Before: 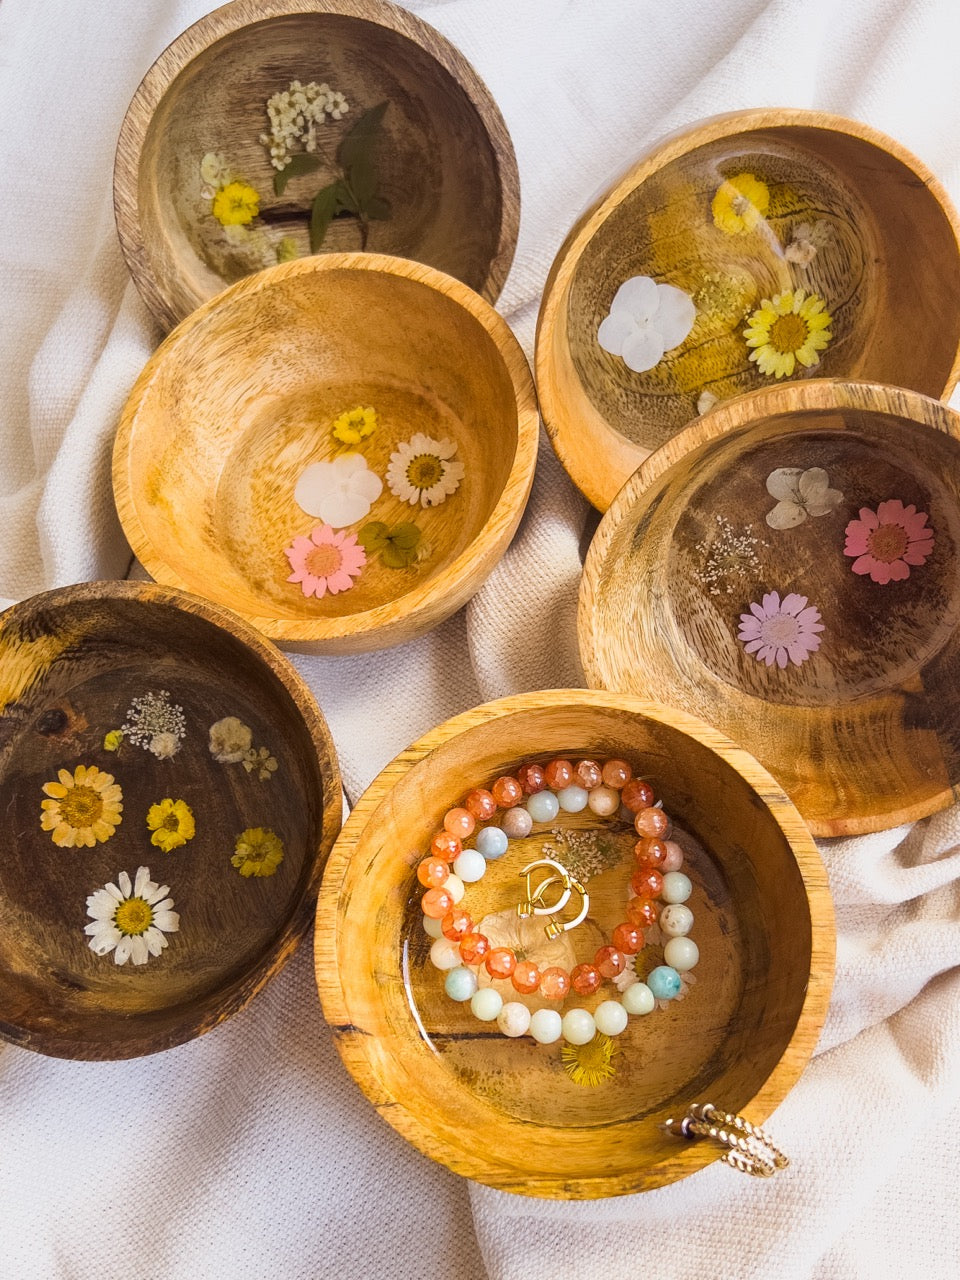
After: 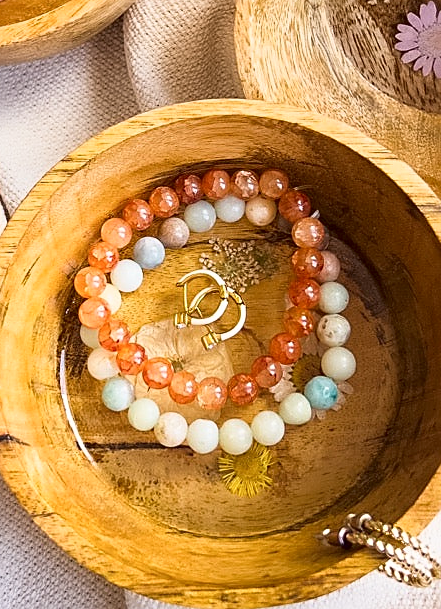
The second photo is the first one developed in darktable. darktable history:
shadows and highlights: shadows -62.12, white point adjustment -5.11, highlights 60.14
crop: left 35.765%, top 46.156%, right 18.172%, bottom 6.08%
sharpen: on, module defaults
